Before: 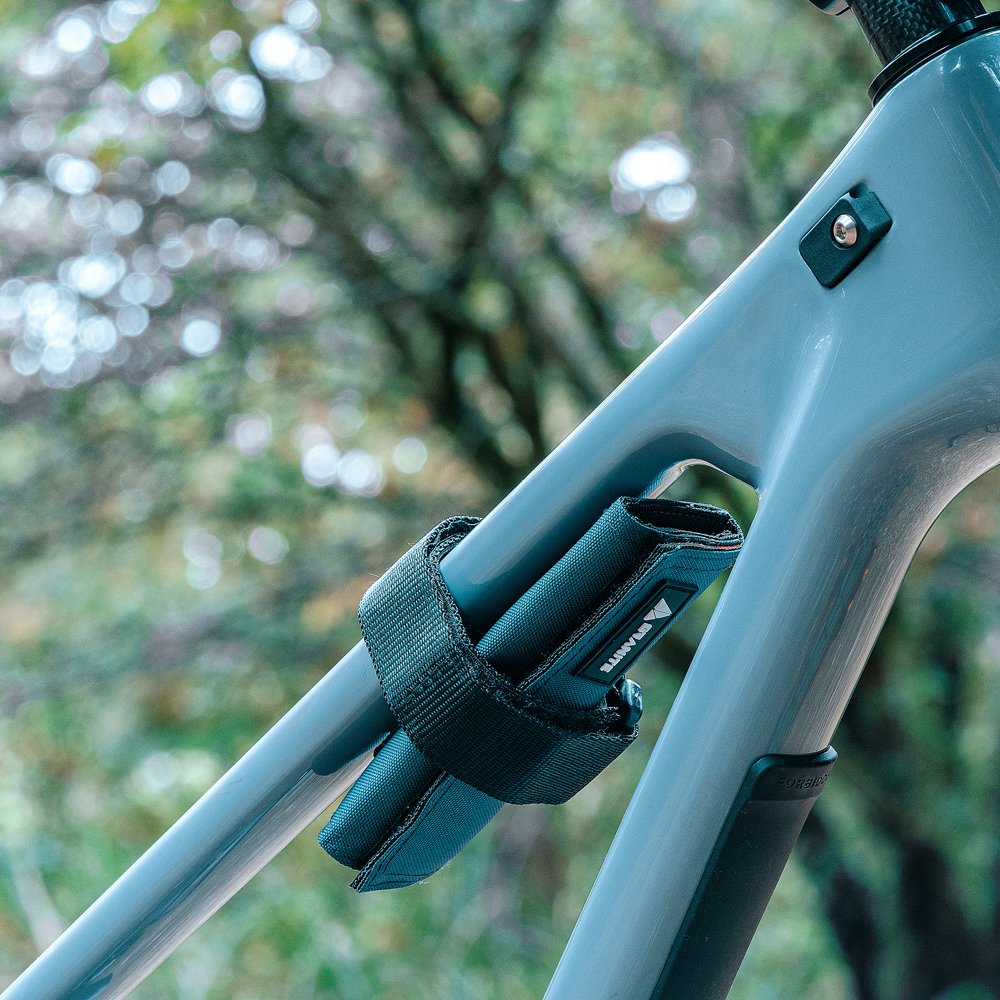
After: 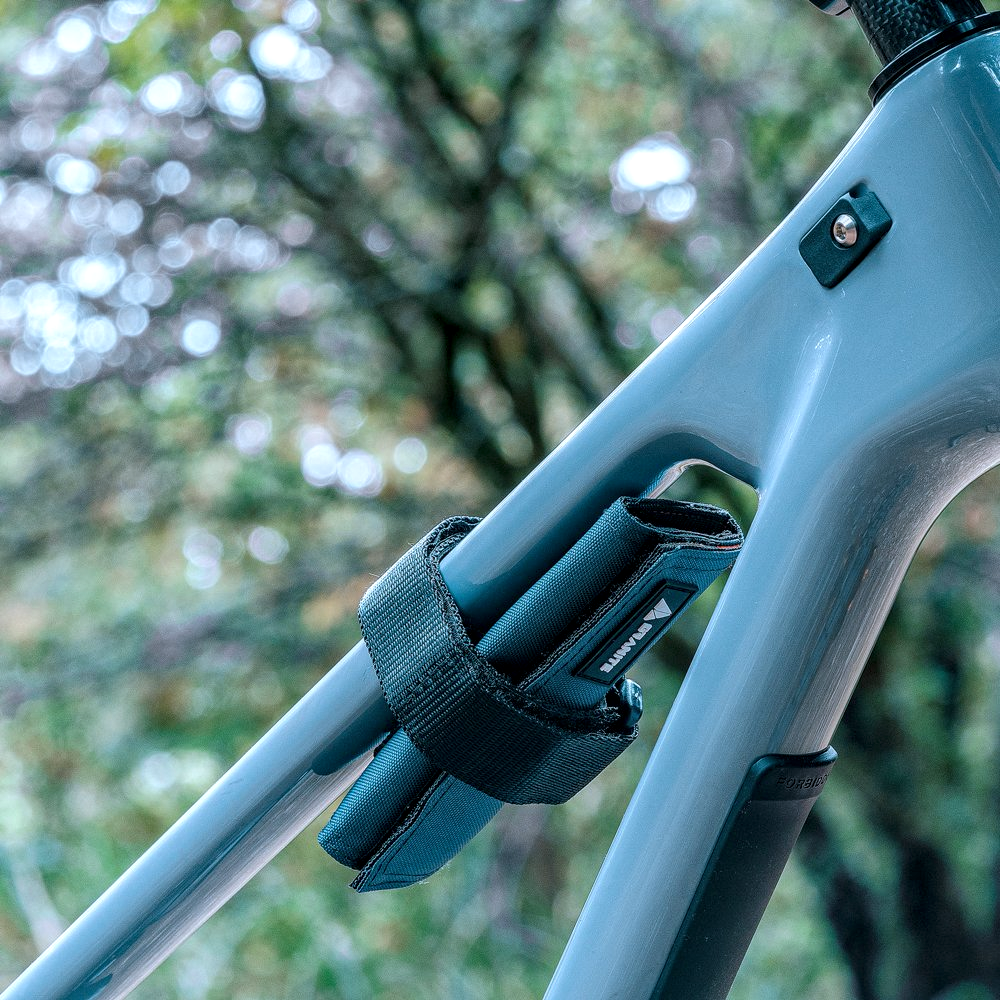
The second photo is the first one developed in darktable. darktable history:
tone equalizer: on, module defaults
white balance: red 0.984, blue 1.059
local contrast: on, module defaults
